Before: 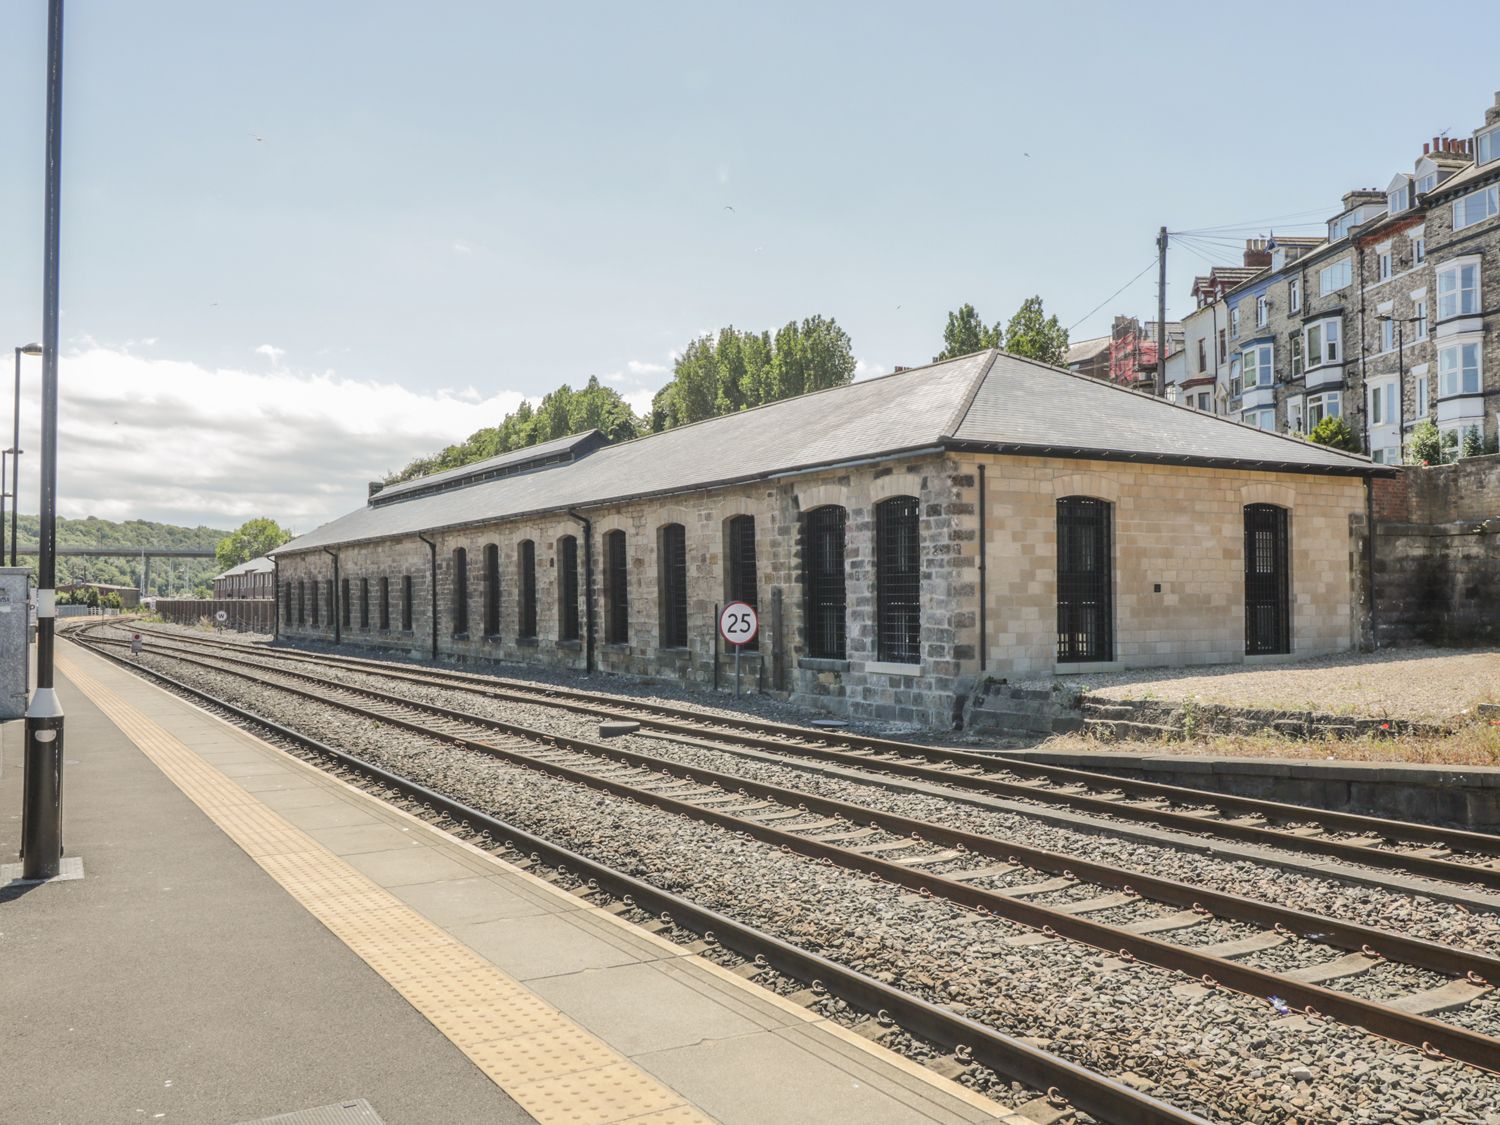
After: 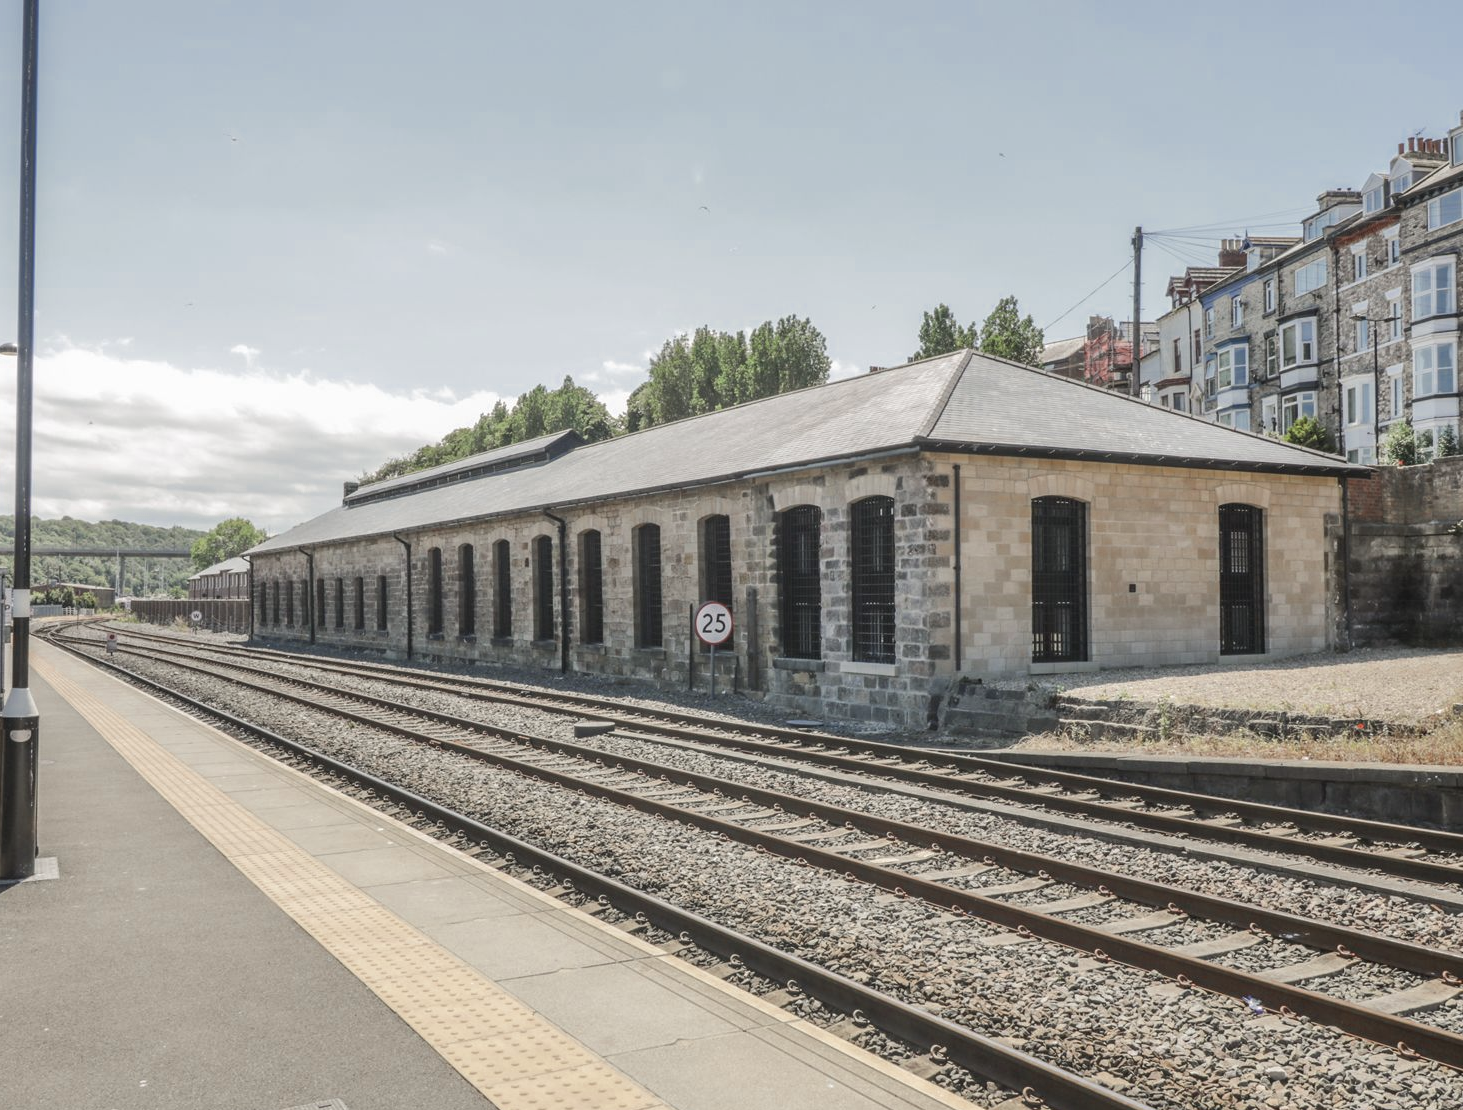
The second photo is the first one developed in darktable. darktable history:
crop and rotate: left 1.774%, right 0.633%, bottom 1.28%
color zones: curves: ch0 [(0, 0.5) (0.125, 0.4) (0.25, 0.5) (0.375, 0.4) (0.5, 0.4) (0.625, 0.35) (0.75, 0.35) (0.875, 0.5)]; ch1 [(0, 0.35) (0.125, 0.45) (0.25, 0.35) (0.375, 0.35) (0.5, 0.35) (0.625, 0.35) (0.75, 0.45) (0.875, 0.35)]; ch2 [(0, 0.6) (0.125, 0.5) (0.25, 0.5) (0.375, 0.6) (0.5, 0.6) (0.625, 0.5) (0.75, 0.5) (0.875, 0.5)]
